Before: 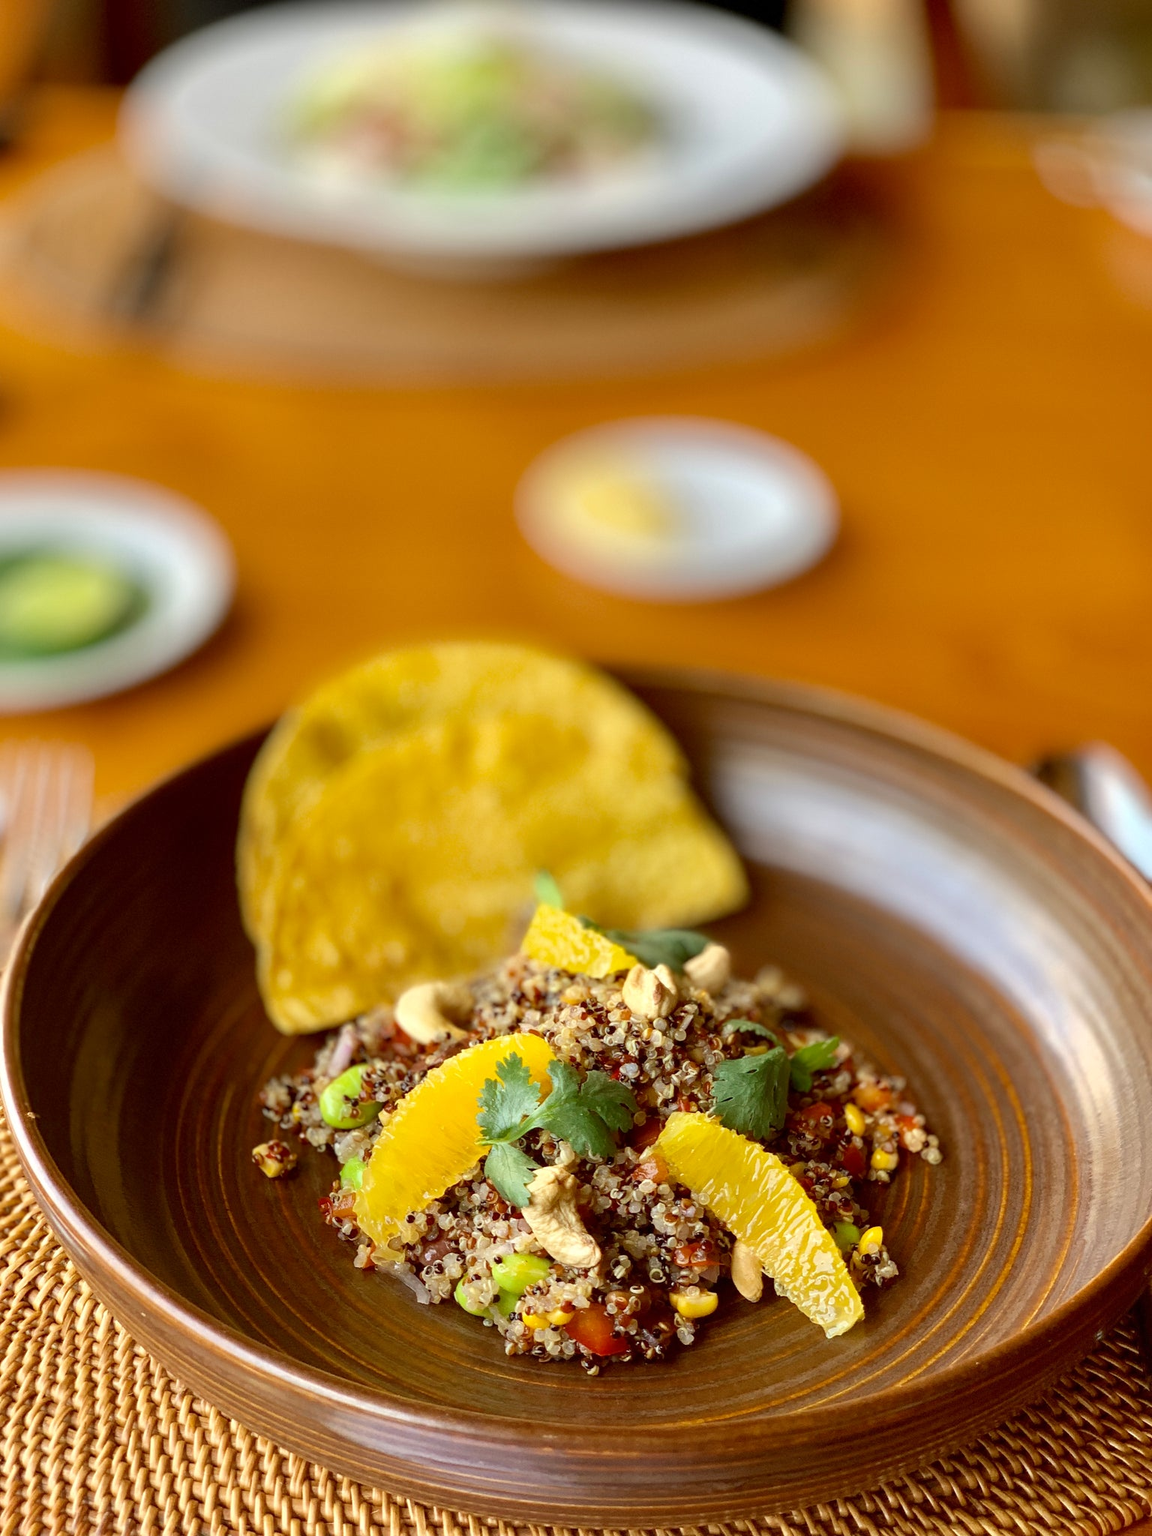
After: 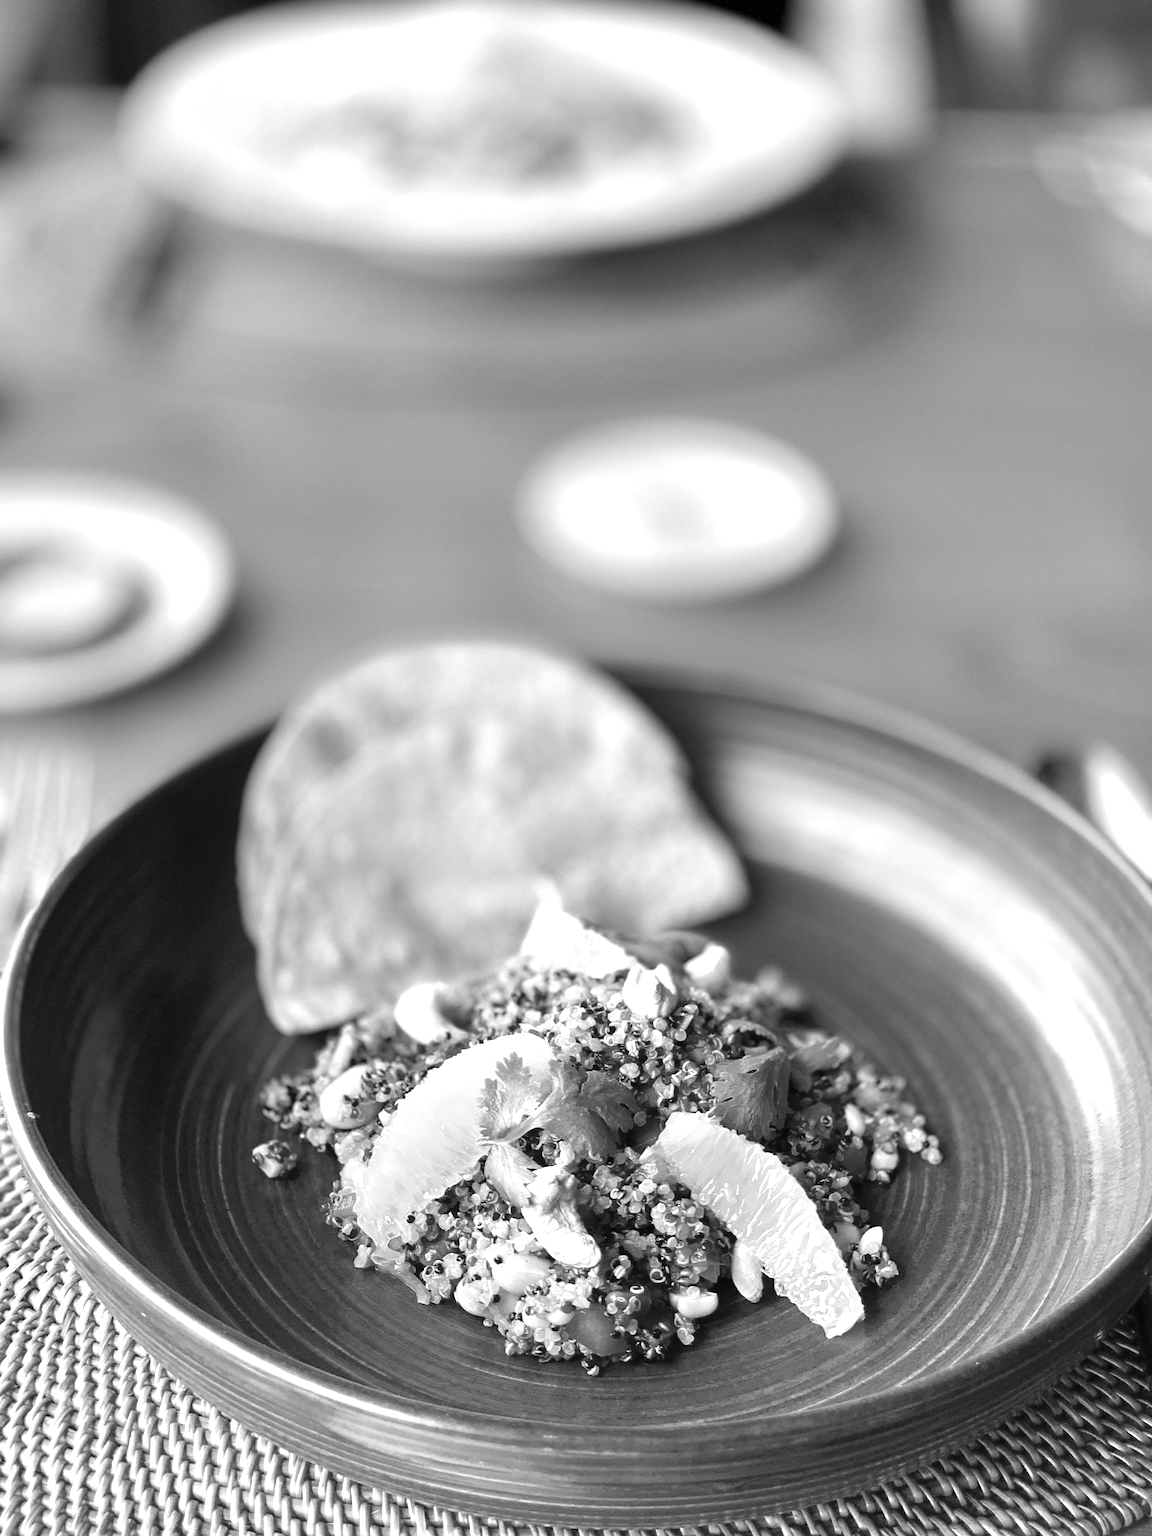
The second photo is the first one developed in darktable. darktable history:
exposure: black level correction 0, exposure 0.7 EV, compensate exposure bias true, compensate highlight preservation false
monochrome: on, module defaults
